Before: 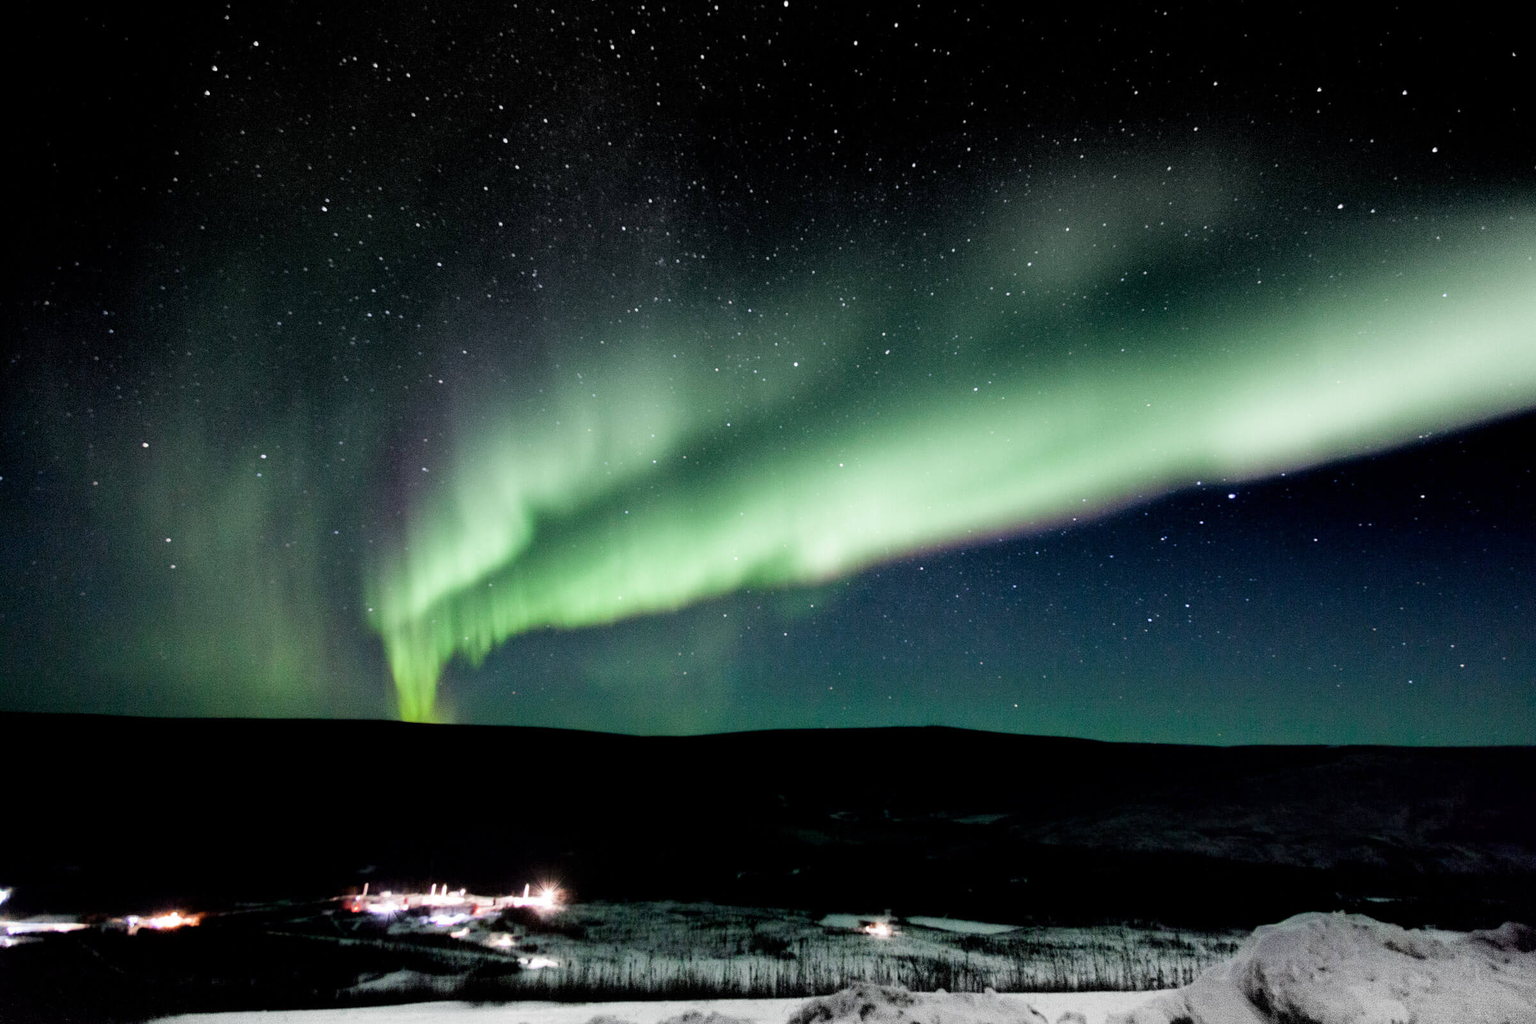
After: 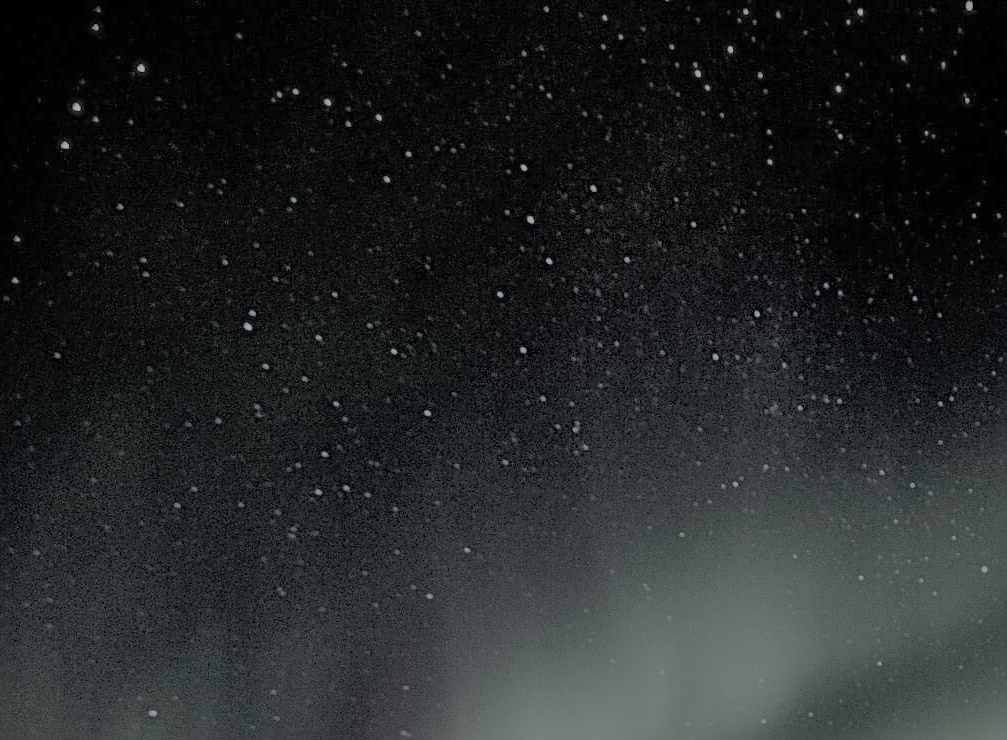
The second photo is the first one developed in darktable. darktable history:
filmic rgb: black relative exposure -16 EV, white relative exposure 8 EV, threshold 3 EV, hardness 4.17, latitude 50%, contrast 0.5, color science v5 (2021), contrast in shadows safe, contrast in highlights safe, enable highlight reconstruction true
shadows and highlights: radius 108.52, shadows 23.73, highlights -59.32, low approximation 0.01, soften with gaussian
color correction: saturation 0.3
color calibration: illuminant as shot in camera, x 0.358, y 0.373, temperature 4628.91 K
exposure: exposure -1.468 EV, compensate highlight preservation false
crop and rotate: left 10.817%, top 0.062%, right 47.194%, bottom 53.626%
sharpen: radius 4
